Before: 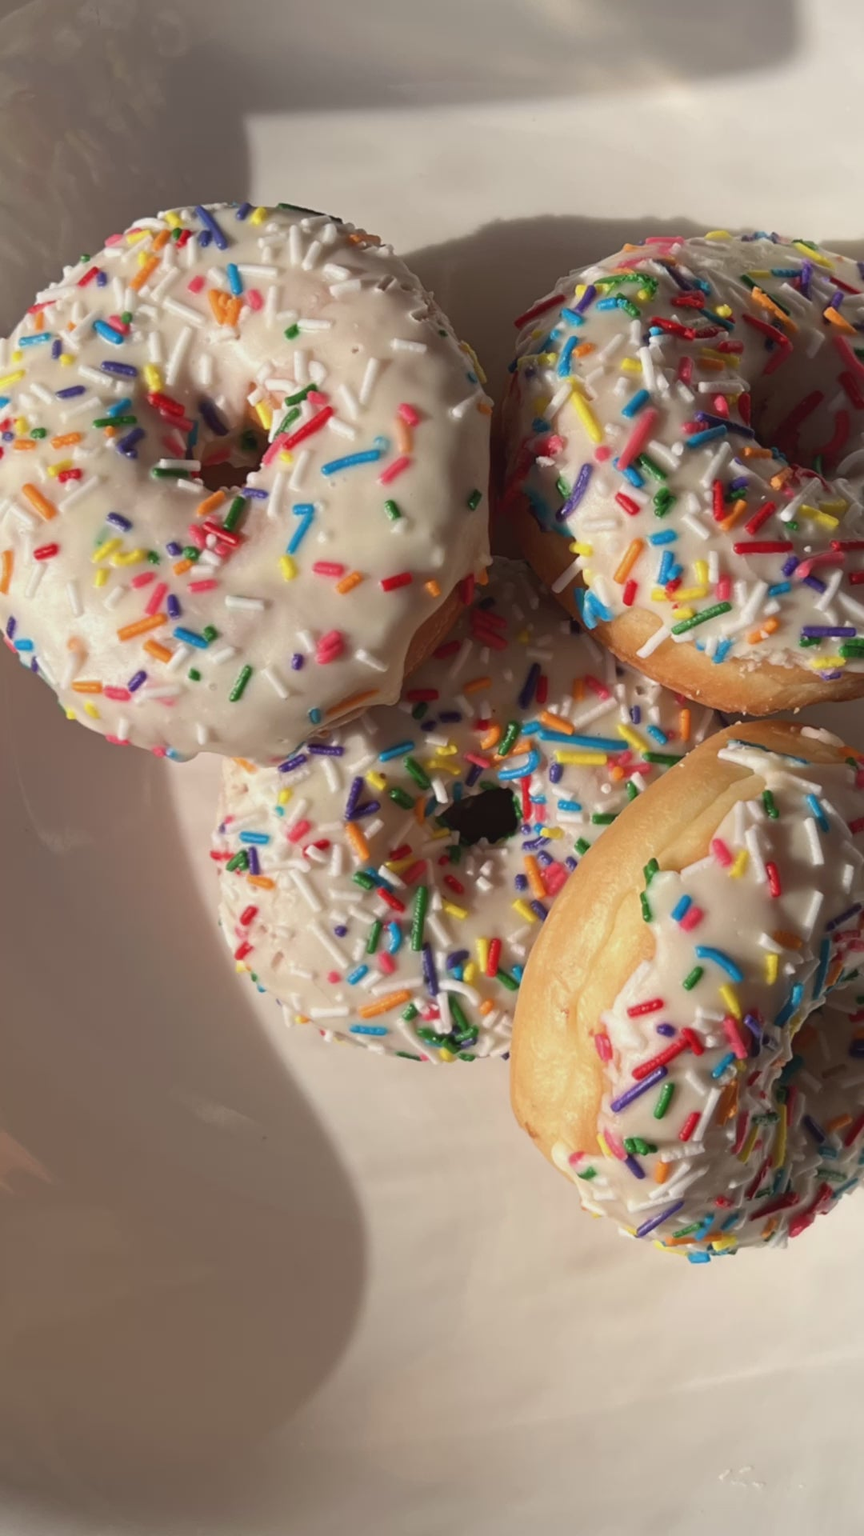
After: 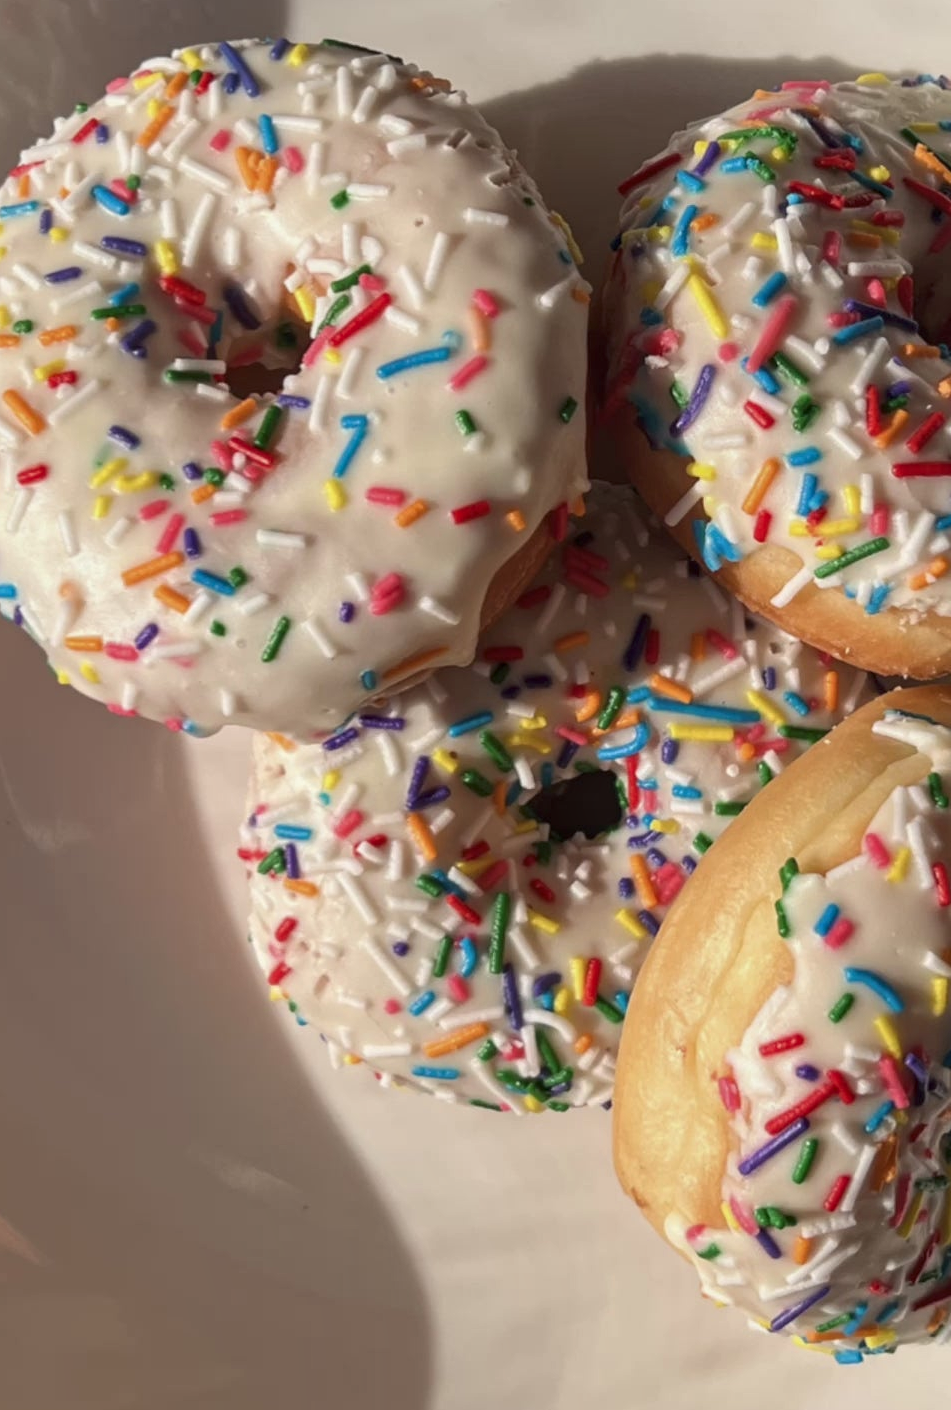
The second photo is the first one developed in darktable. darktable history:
crop and rotate: left 2.401%, top 11.223%, right 9.465%, bottom 15.305%
local contrast: on, module defaults
